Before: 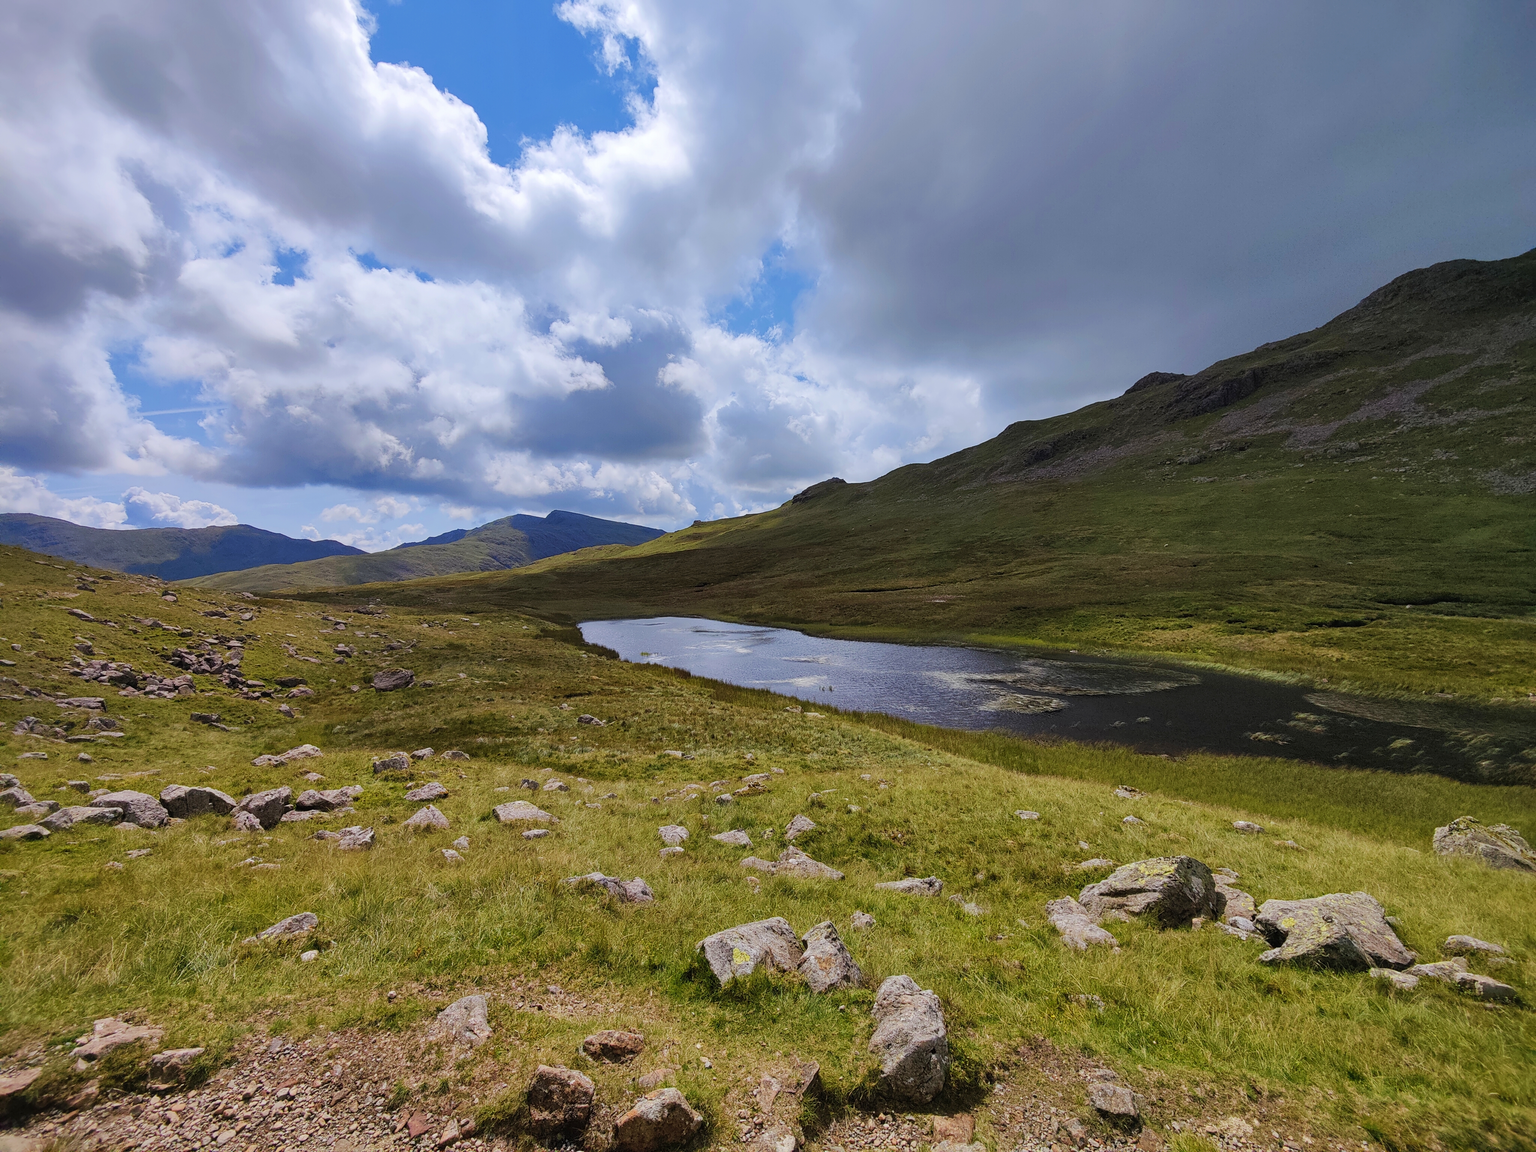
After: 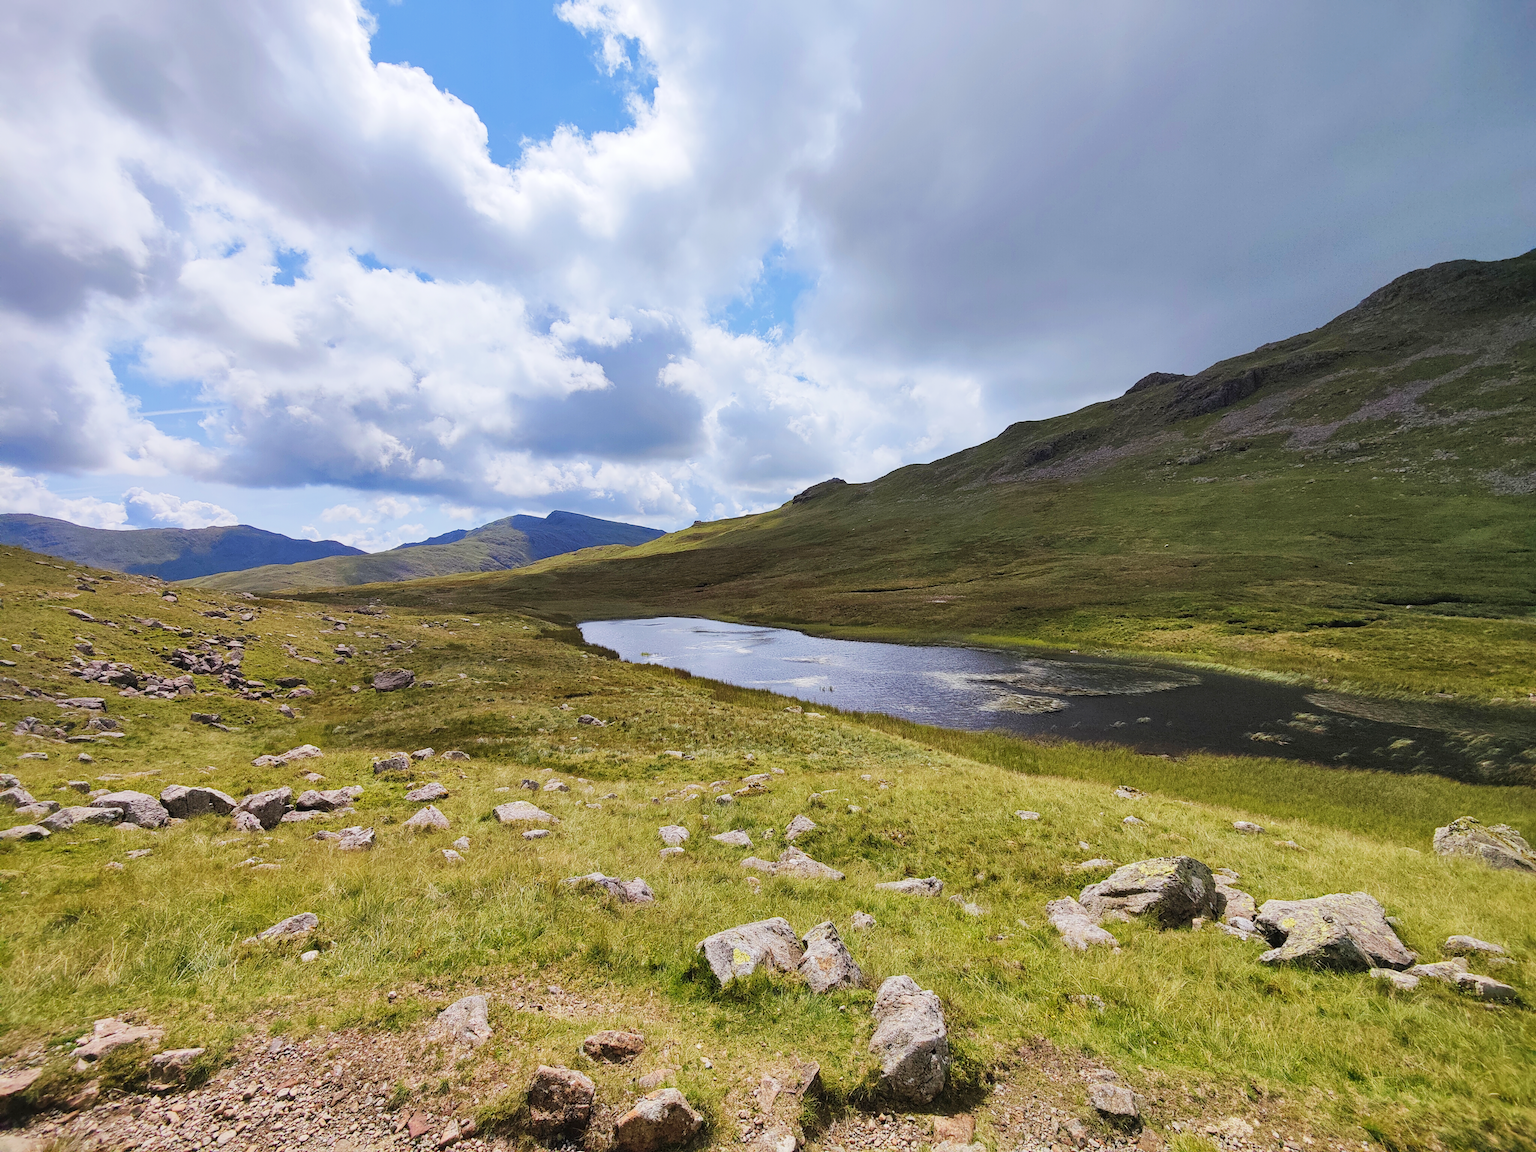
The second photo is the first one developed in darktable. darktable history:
base curve: curves: ch0 [(0, 0) (0.204, 0.334) (0.55, 0.733) (1, 1)], preserve colors none
